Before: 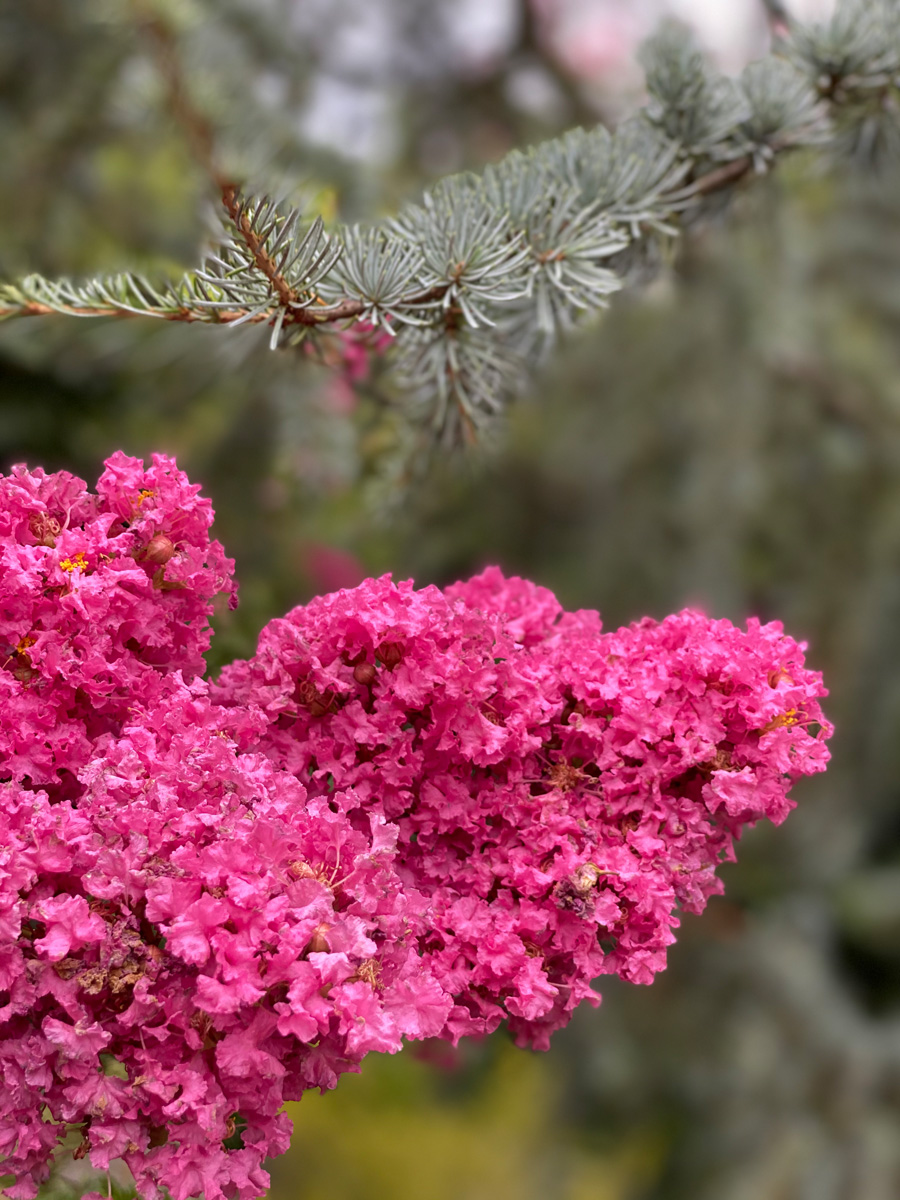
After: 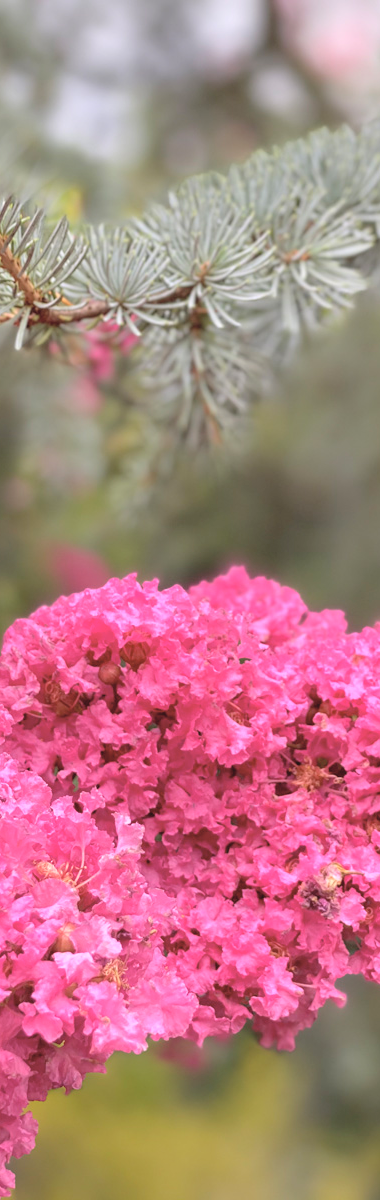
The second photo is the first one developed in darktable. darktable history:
contrast brightness saturation: brightness 0.289
tone equalizer: on, module defaults
crop: left 28.373%, right 29.338%
